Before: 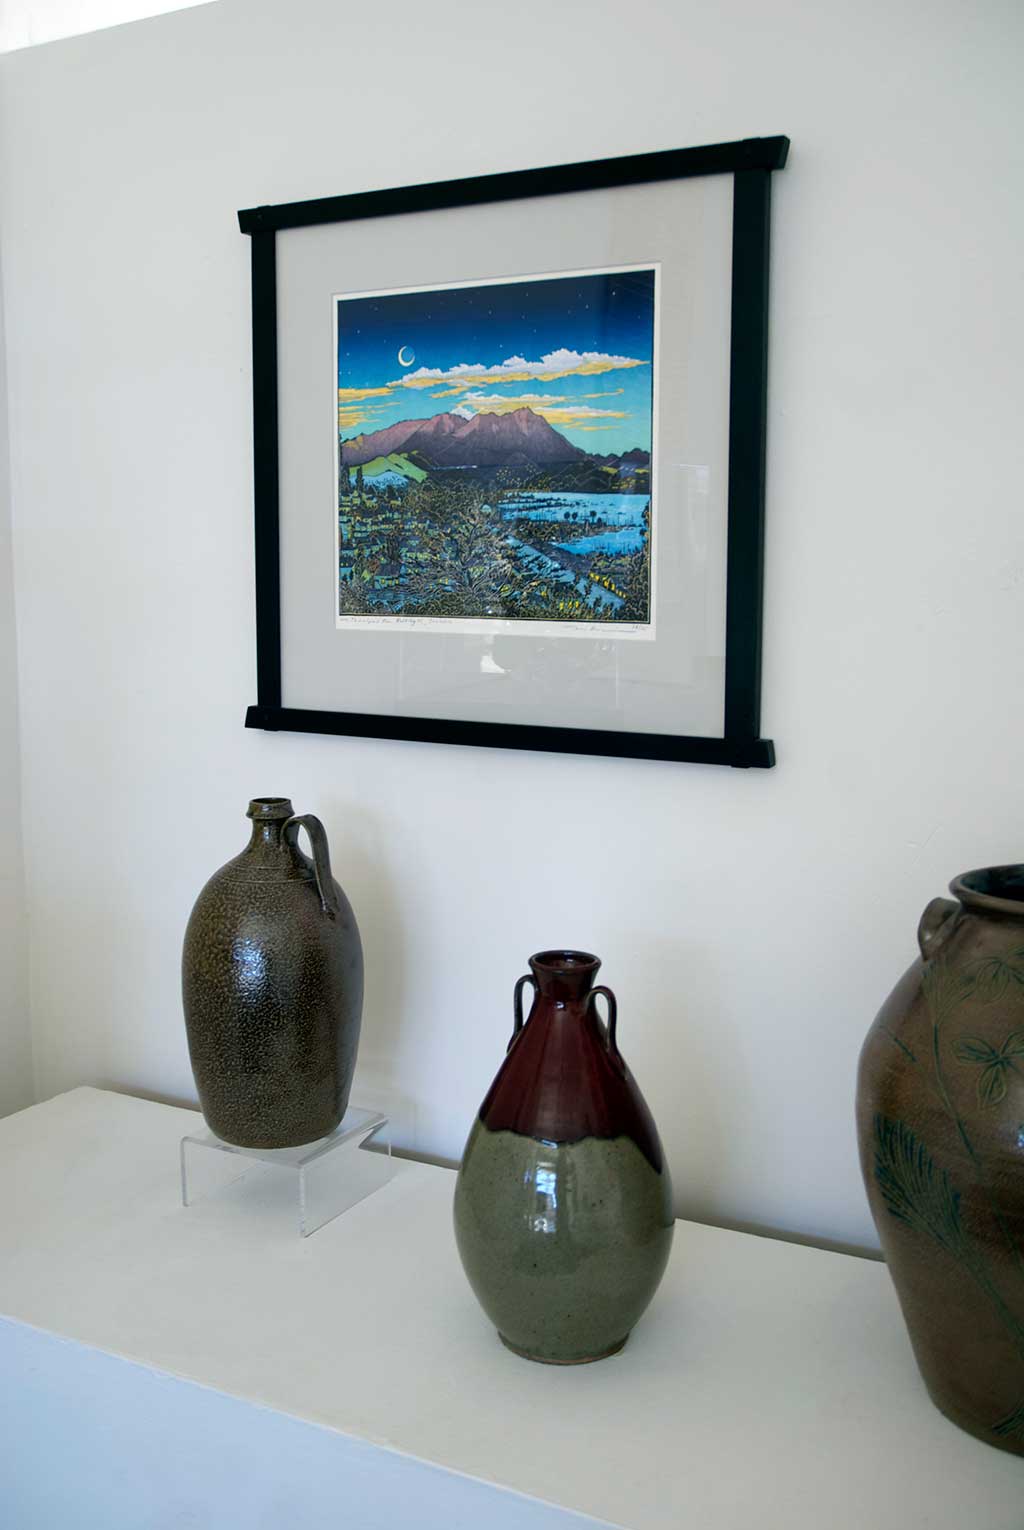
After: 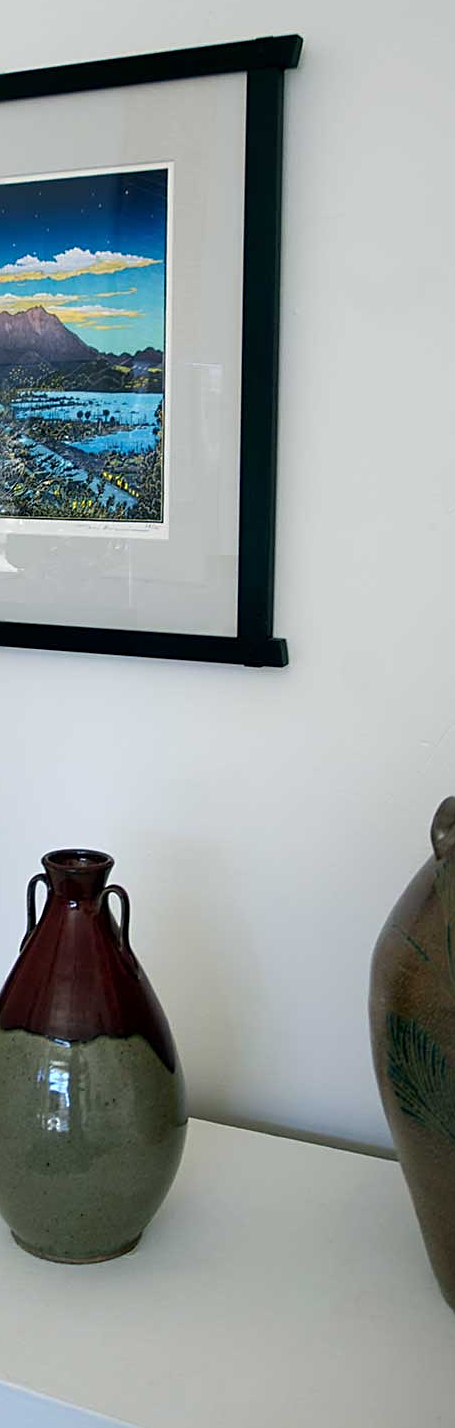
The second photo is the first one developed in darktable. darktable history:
crop: left 47.628%, top 6.643%, right 7.874%
sharpen: on, module defaults
white balance: emerald 1
